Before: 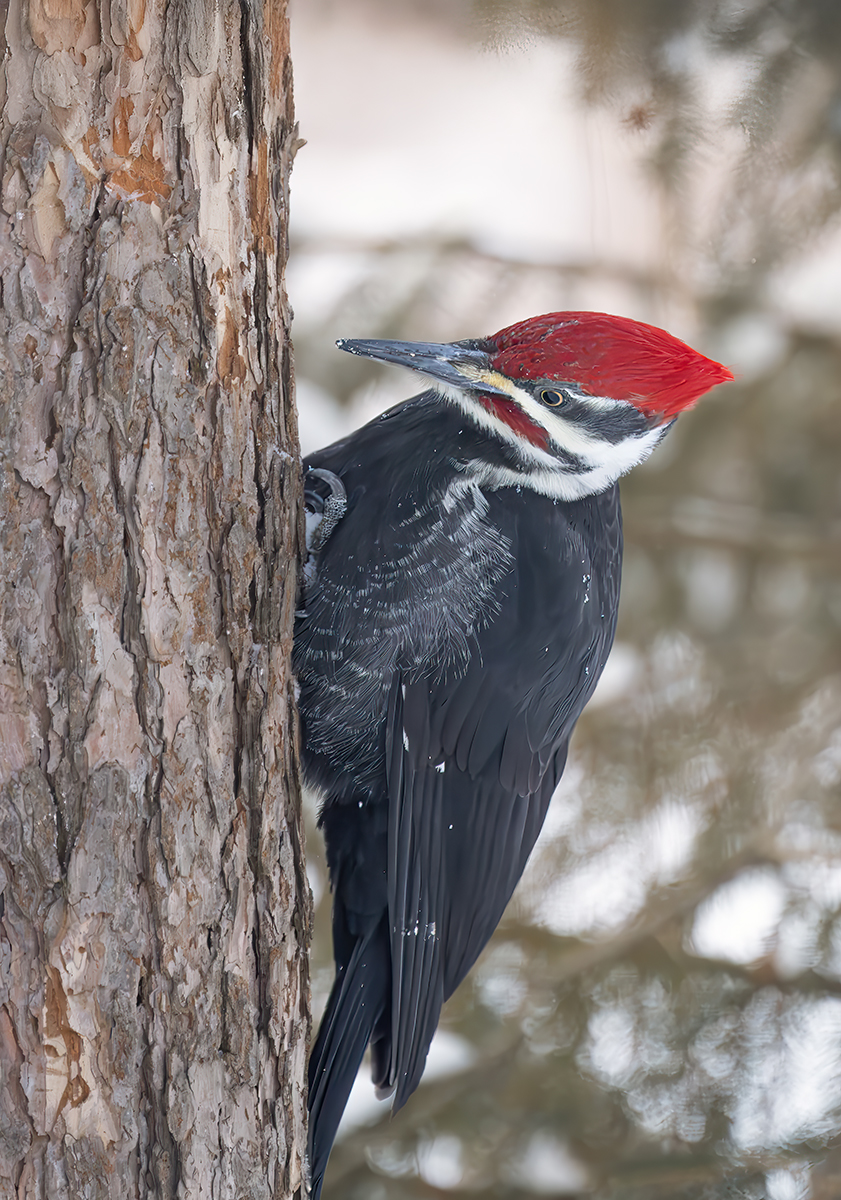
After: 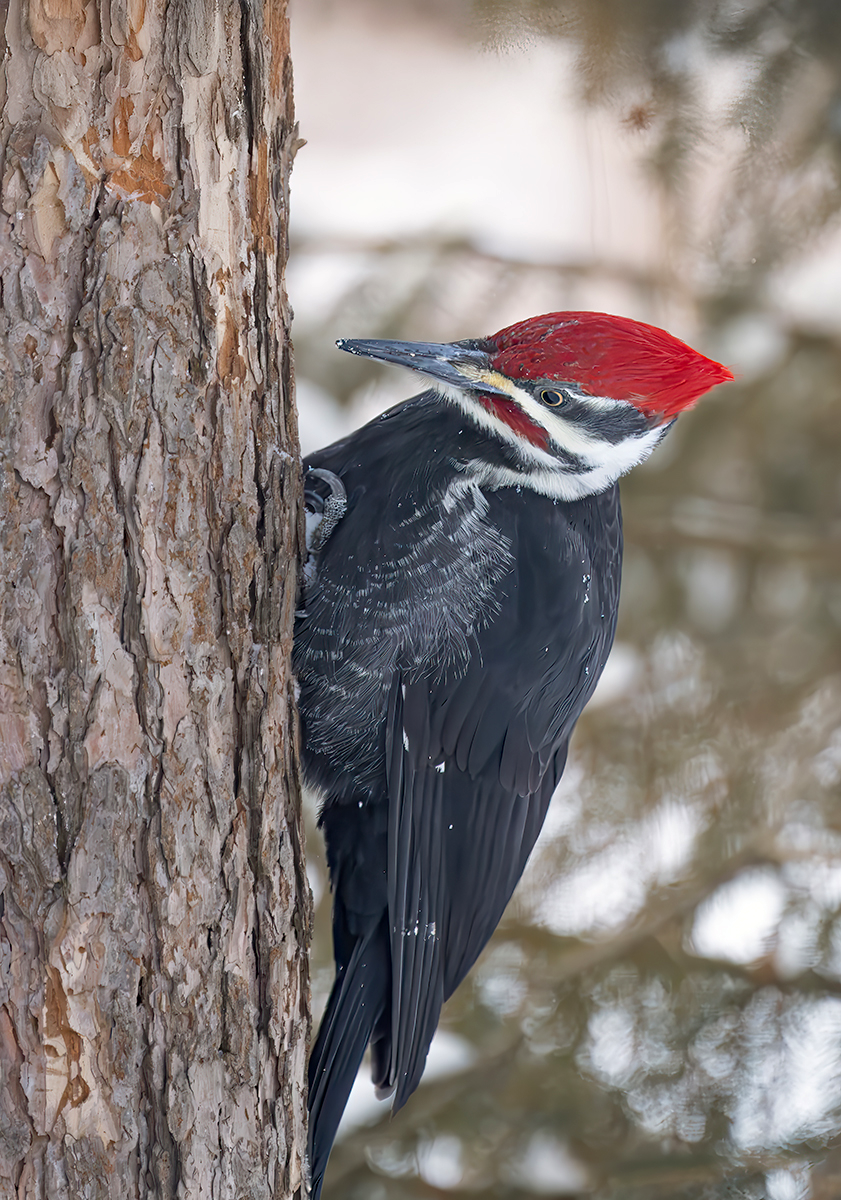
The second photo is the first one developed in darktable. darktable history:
local contrast: mode bilateral grid, contrast 16, coarseness 36, detail 104%, midtone range 0.2
haze removal: compatibility mode true, adaptive false
color calibration: illuminant same as pipeline (D50), adaptation none (bypass), x 0.334, y 0.333, temperature 5006.98 K
